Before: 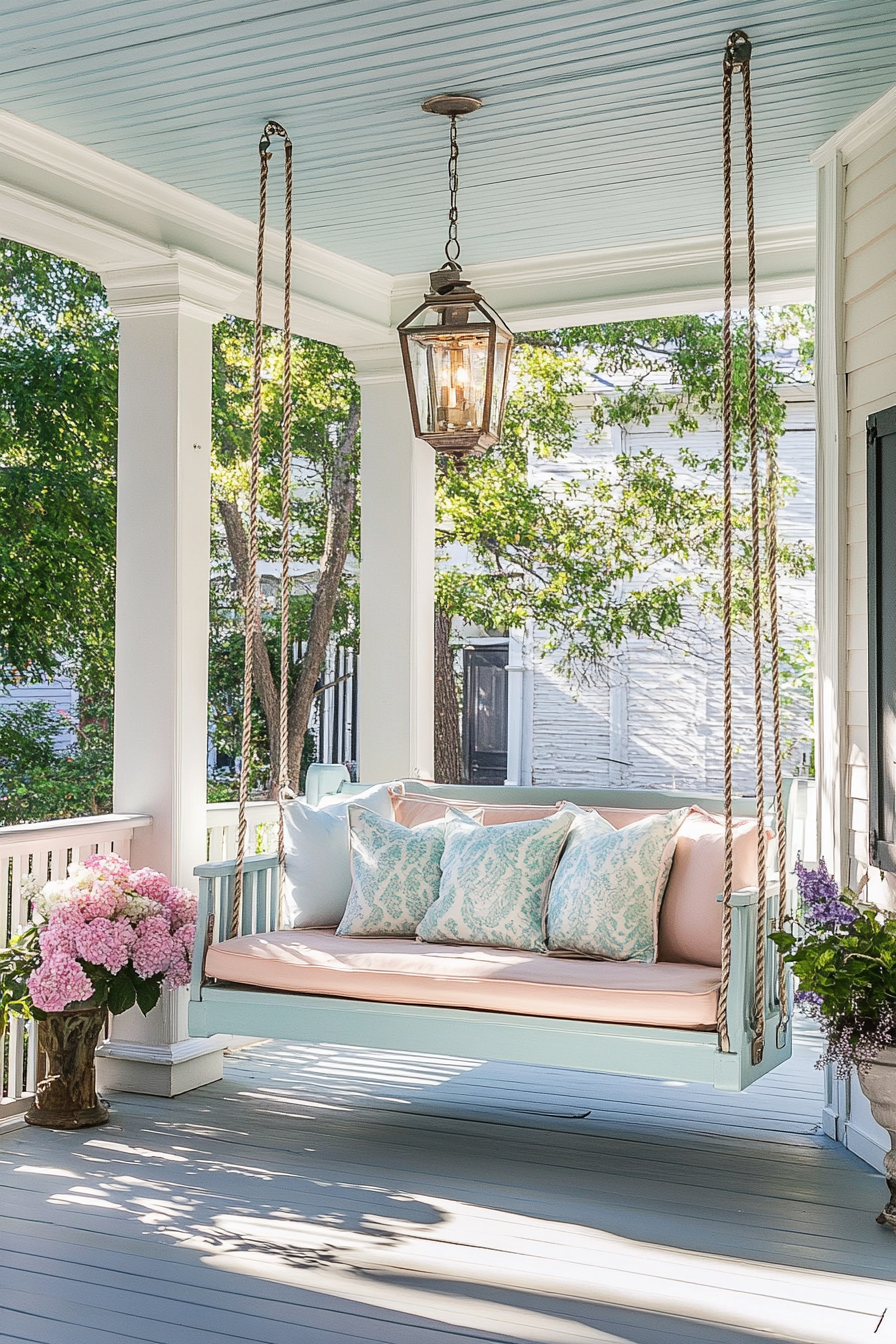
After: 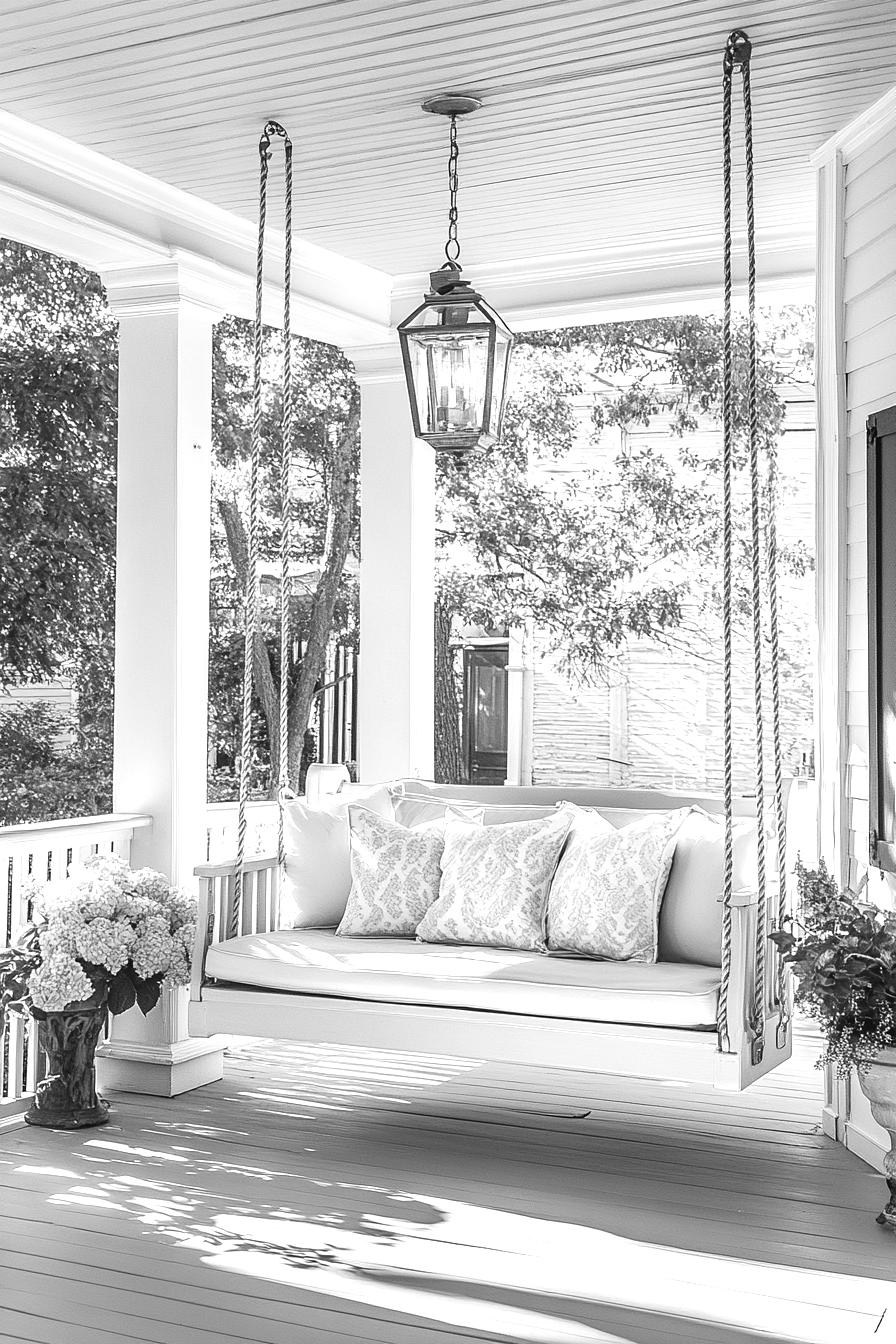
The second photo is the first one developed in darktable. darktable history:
monochrome: on, module defaults
exposure: exposure 0.6 EV, compensate highlight preservation false
